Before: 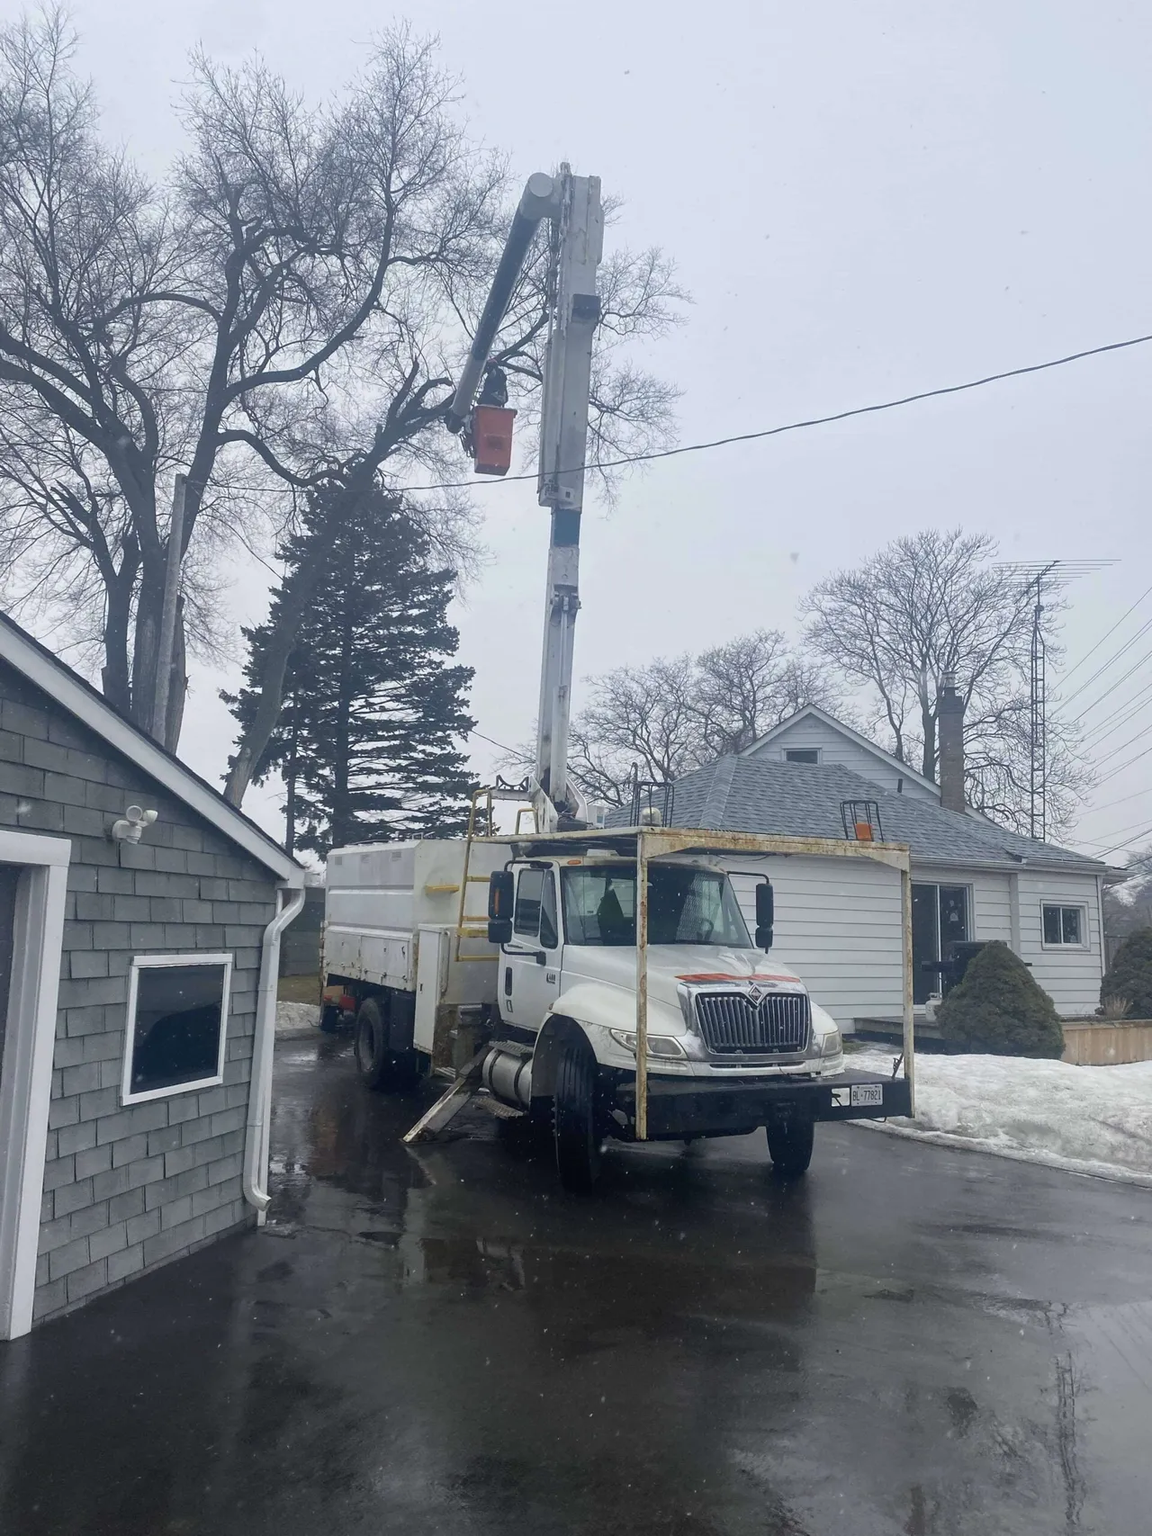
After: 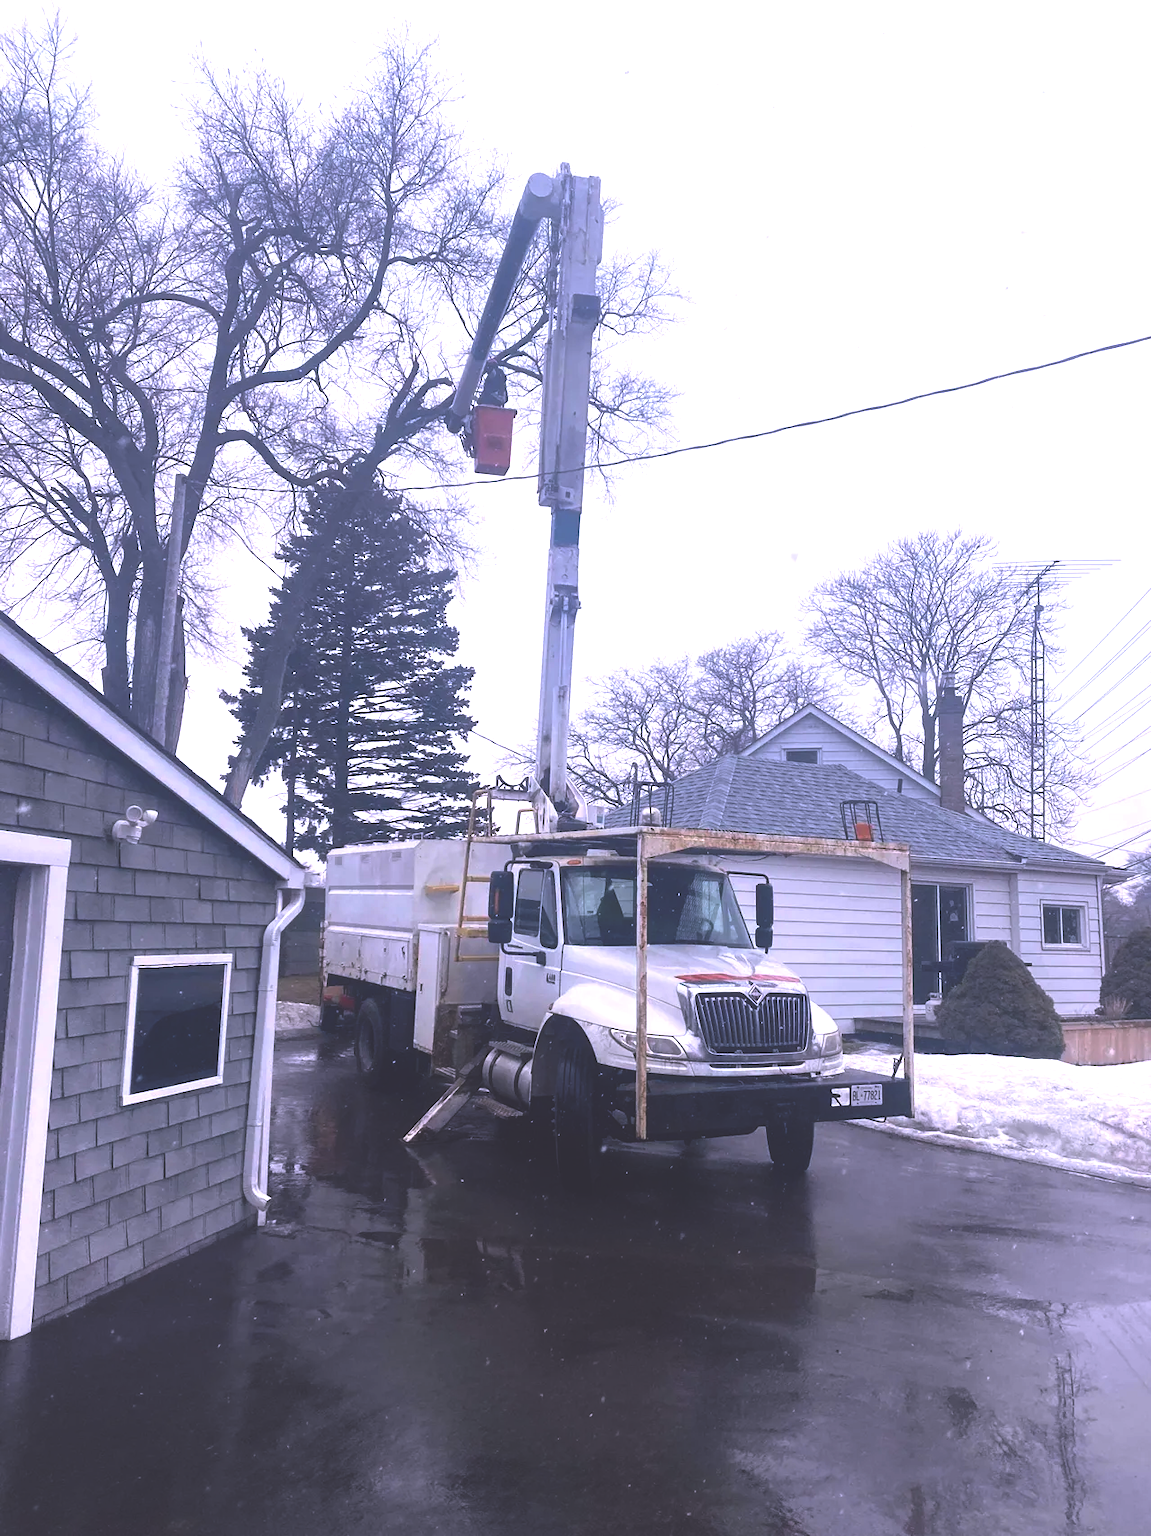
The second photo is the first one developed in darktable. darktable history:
color correction: highlights a* 15.03, highlights b* -25.07
exposure: exposure 0.785 EV, compensate highlight preservation false
rgb curve: curves: ch0 [(0, 0.186) (0.314, 0.284) (0.775, 0.708) (1, 1)], compensate middle gray true, preserve colors none
tone equalizer: on, module defaults
